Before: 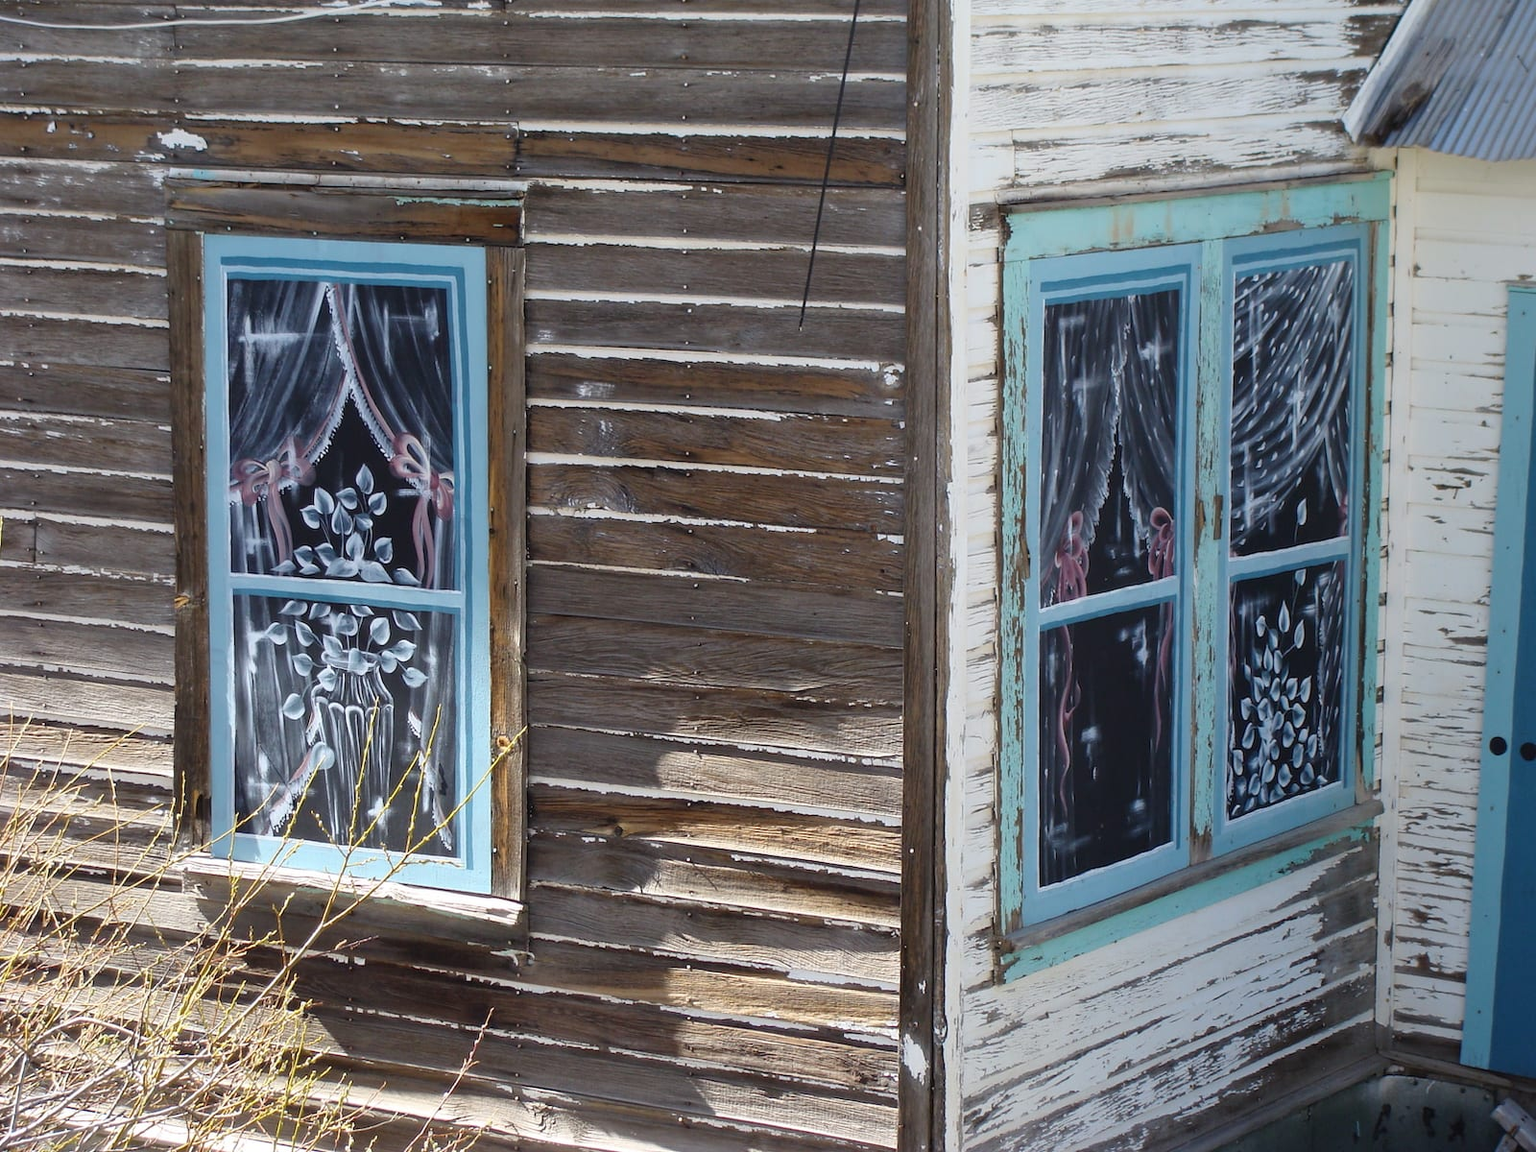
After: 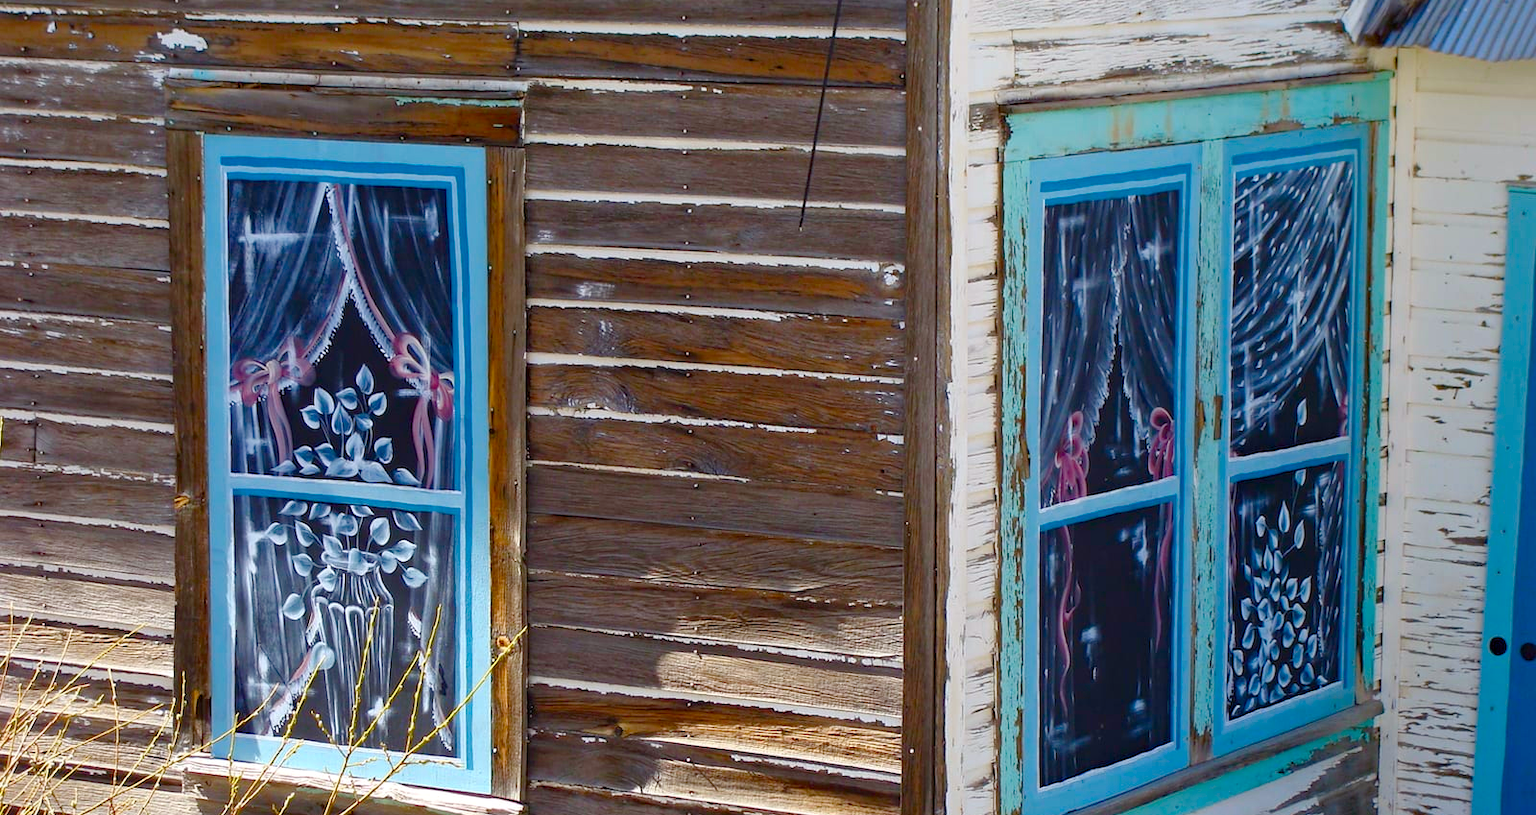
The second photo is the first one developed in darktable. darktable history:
color balance rgb: linear chroma grading › global chroma 8.601%, perceptual saturation grading › global saturation 20%, perceptual saturation grading › highlights -49.076%, perceptual saturation grading › shadows 24.696%
crop and rotate: top 8.667%, bottom 20.567%
haze removal: adaptive false
contrast brightness saturation: saturation 0.504
tone equalizer: edges refinement/feathering 500, mask exposure compensation -1.57 EV, preserve details no
